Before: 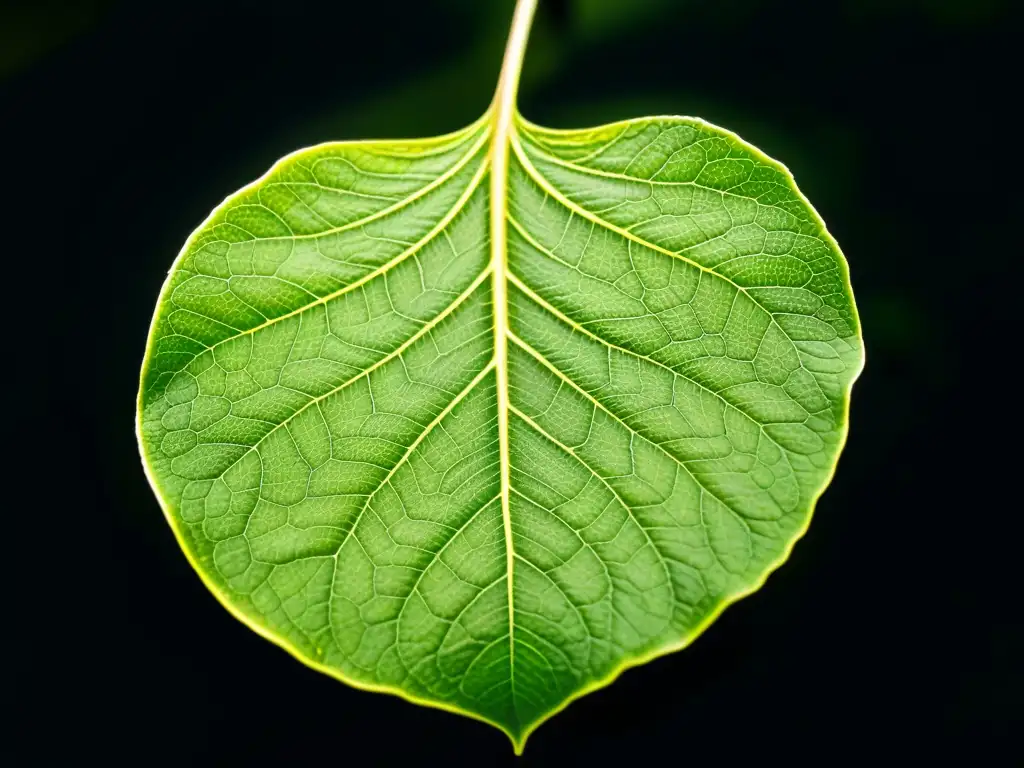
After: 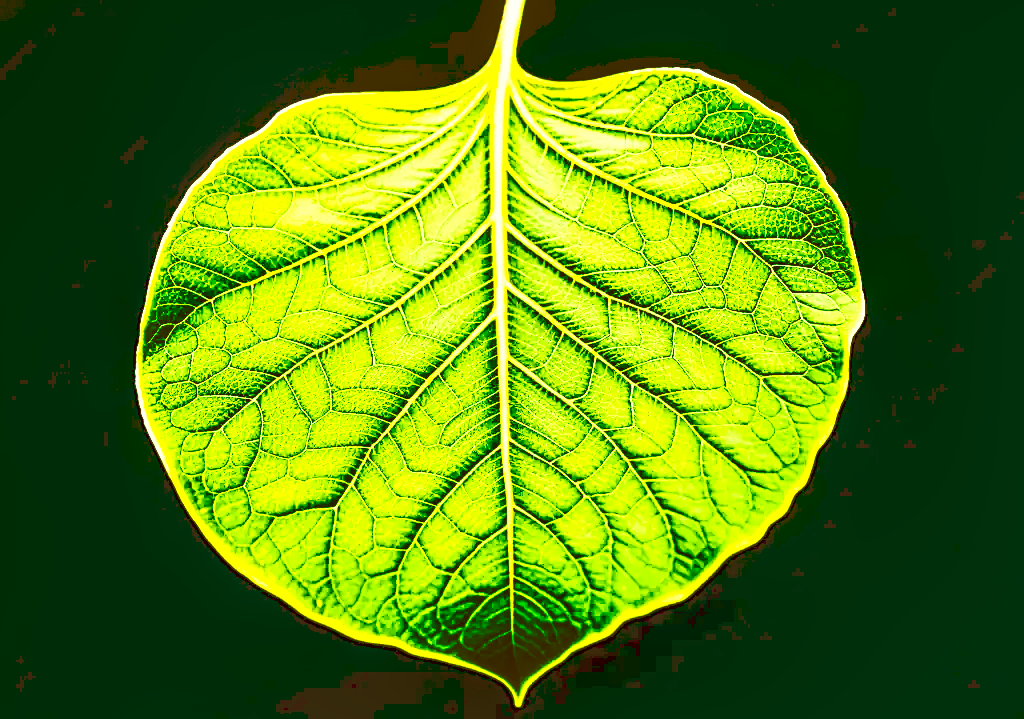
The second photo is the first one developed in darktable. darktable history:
sharpen: on, module defaults
contrast brightness saturation: contrast 0.28
tone curve: curves: ch0 [(0, 0) (0.003, 0.156) (0.011, 0.156) (0.025, 0.161) (0.044, 0.161) (0.069, 0.161) (0.1, 0.166) (0.136, 0.168) (0.177, 0.179) (0.224, 0.202) (0.277, 0.241) (0.335, 0.296) (0.399, 0.378) (0.468, 0.484) (0.543, 0.604) (0.623, 0.728) (0.709, 0.822) (0.801, 0.918) (0.898, 0.98) (1, 1)], preserve colors none
crop and rotate: top 6.266%
local contrast: highlights 60%, shadows 63%, detail 160%
color correction: highlights a* -5.44, highlights b* 9.8, shadows a* 9.8, shadows b* 24.5
color balance rgb: perceptual saturation grading › global saturation 0.224%, perceptual brilliance grading › global brilliance 15.444%, perceptual brilliance grading › shadows -34.321%, global vibrance 50.837%
